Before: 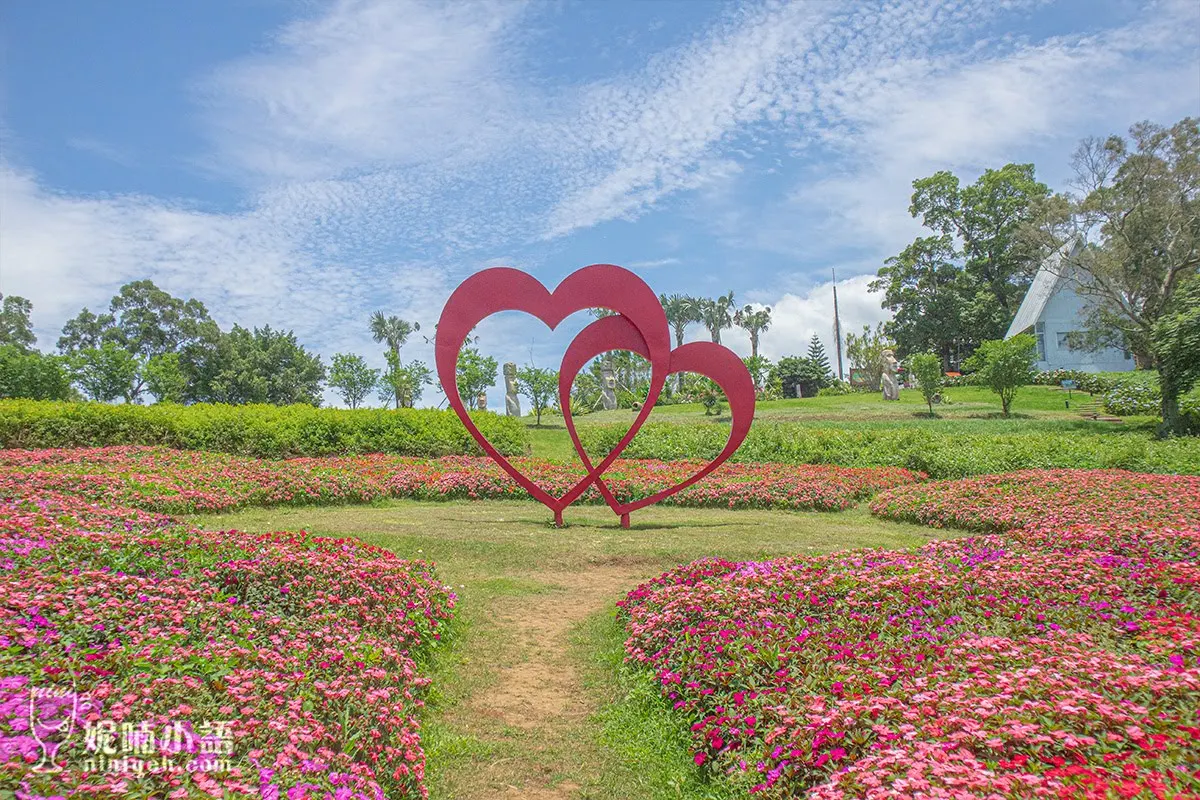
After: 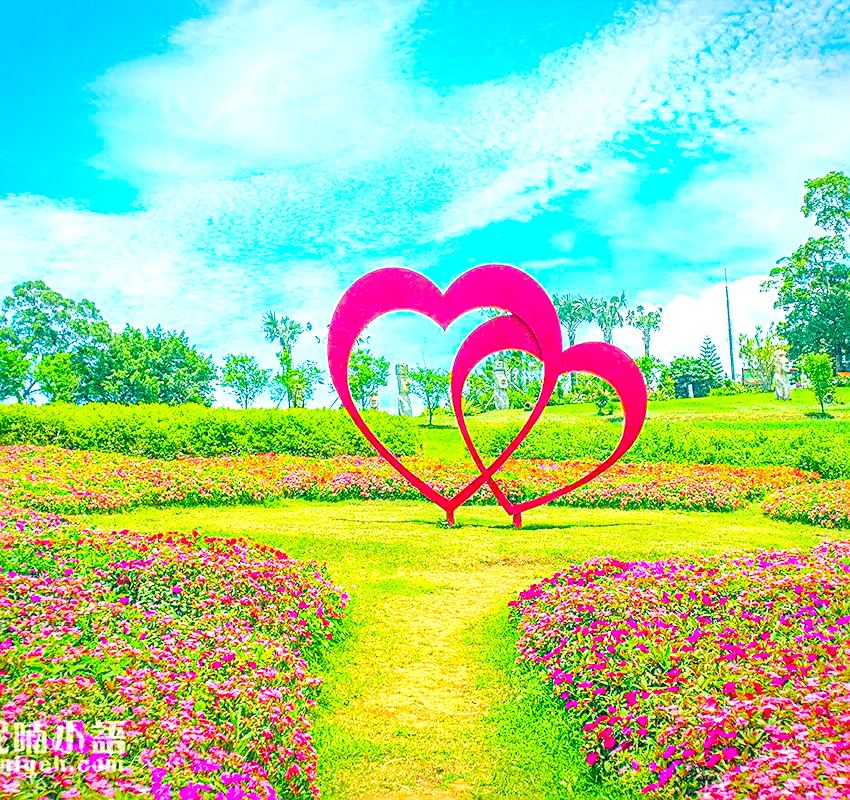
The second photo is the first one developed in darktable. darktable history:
crop and rotate: left 9.045%, right 20.072%
color balance rgb: power › luminance 3.46%, power › hue 230.11°, global offset › luminance -0.522%, global offset › chroma 0.909%, global offset › hue 175.47°, shadows fall-off 299.385%, white fulcrum 1.99 EV, highlights fall-off 299.836%, linear chroma grading › global chroma 13.304%, perceptual saturation grading › global saturation 20%, perceptual saturation grading › highlights -25.156%, perceptual saturation grading › shadows 49.366%, mask middle-gray fulcrum 99.361%, global vibrance 20%, contrast gray fulcrum 38.397%
contrast brightness saturation: contrast 0.197, brightness 0.157, saturation 0.219
vignetting: fall-off start 89.02%, fall-off radius 43.62%, brightness -0.307, saturation -0.044, width/height ratio 1.156
sharpen: on, module defaults
exposure: black level correction 0, exposure 1.104 EV, compensate exposure bias true, compensate highlight preservation false
local contrast: on, module defaults
